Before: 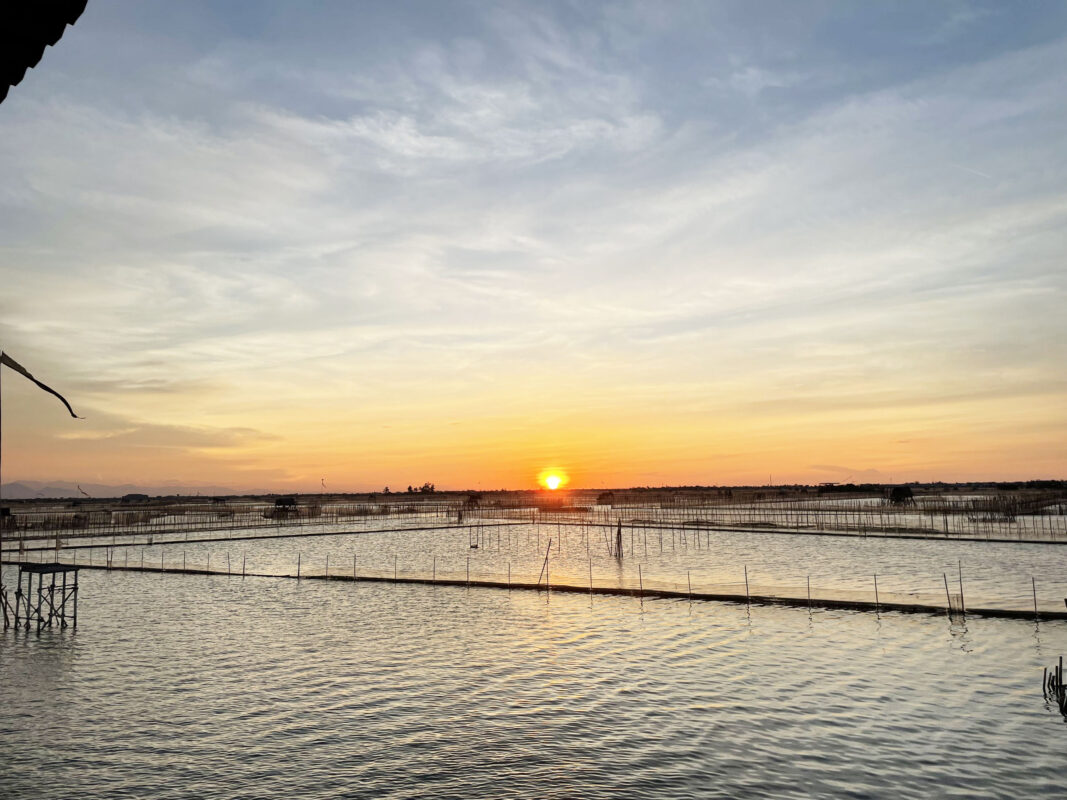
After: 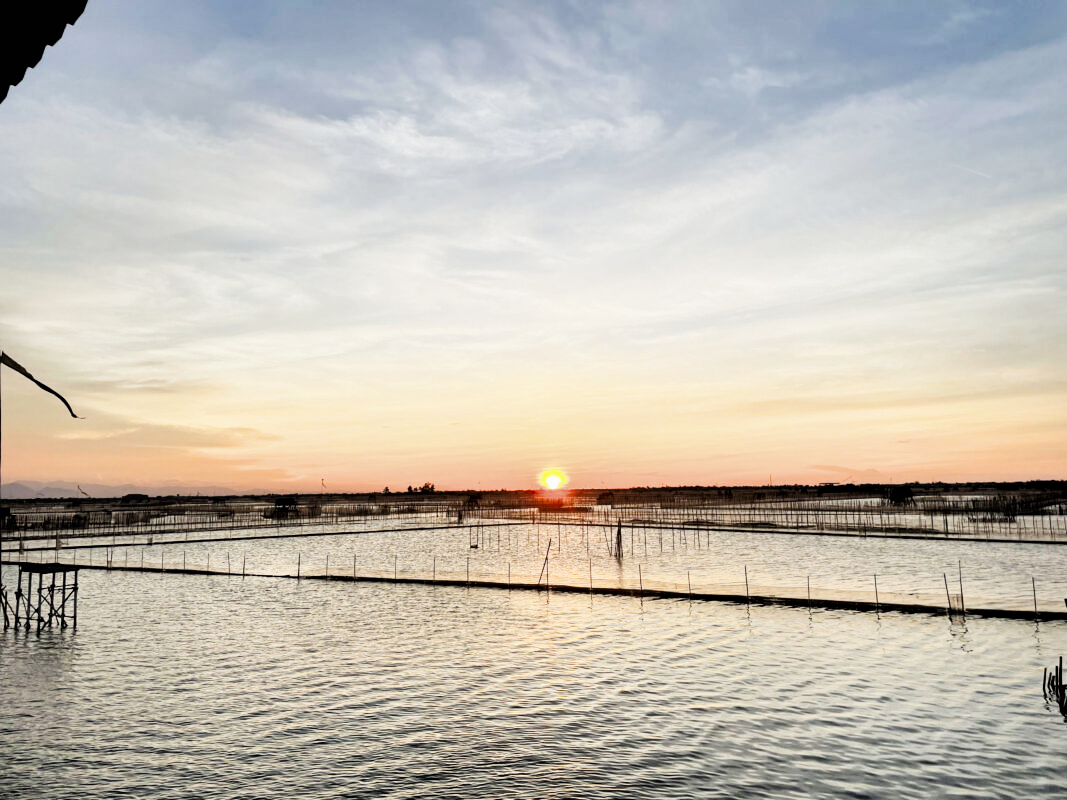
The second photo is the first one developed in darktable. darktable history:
exposure: black level correction 0, exposure 0.7 EV, compensate exposure bias true, compensate highlight preservation false
shadows and highlights: soften with gaussian
filmic rgb: black relative exposure -5 EV, white relative exposure 3.5 EV, hardness 3.19, contrast 1.3, highlights saturation mix -50%
